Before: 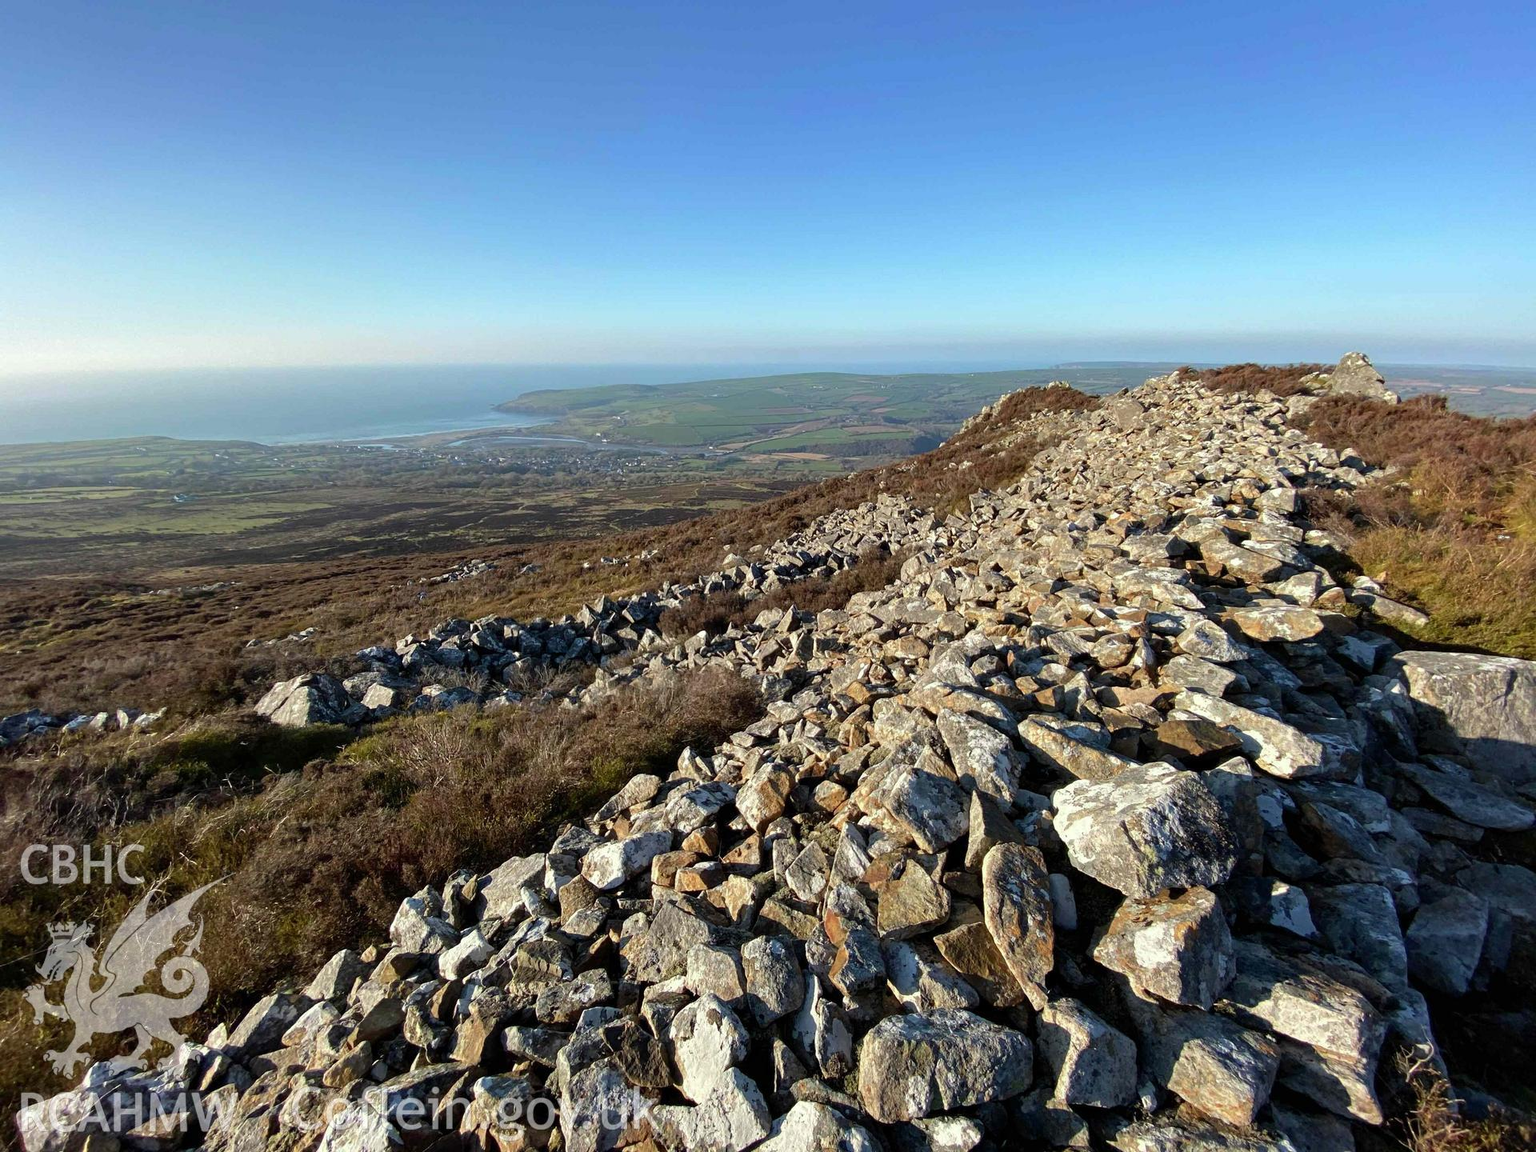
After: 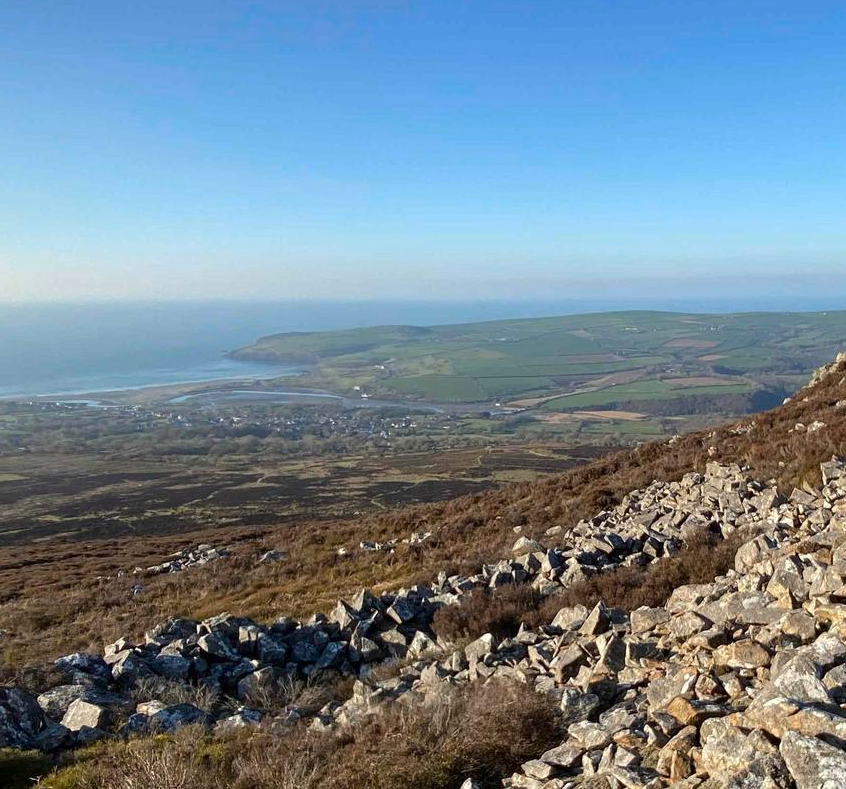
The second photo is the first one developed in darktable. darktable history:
crop: left 20.405%, top 10.768%, right 35.499%, bottom 34.384%
